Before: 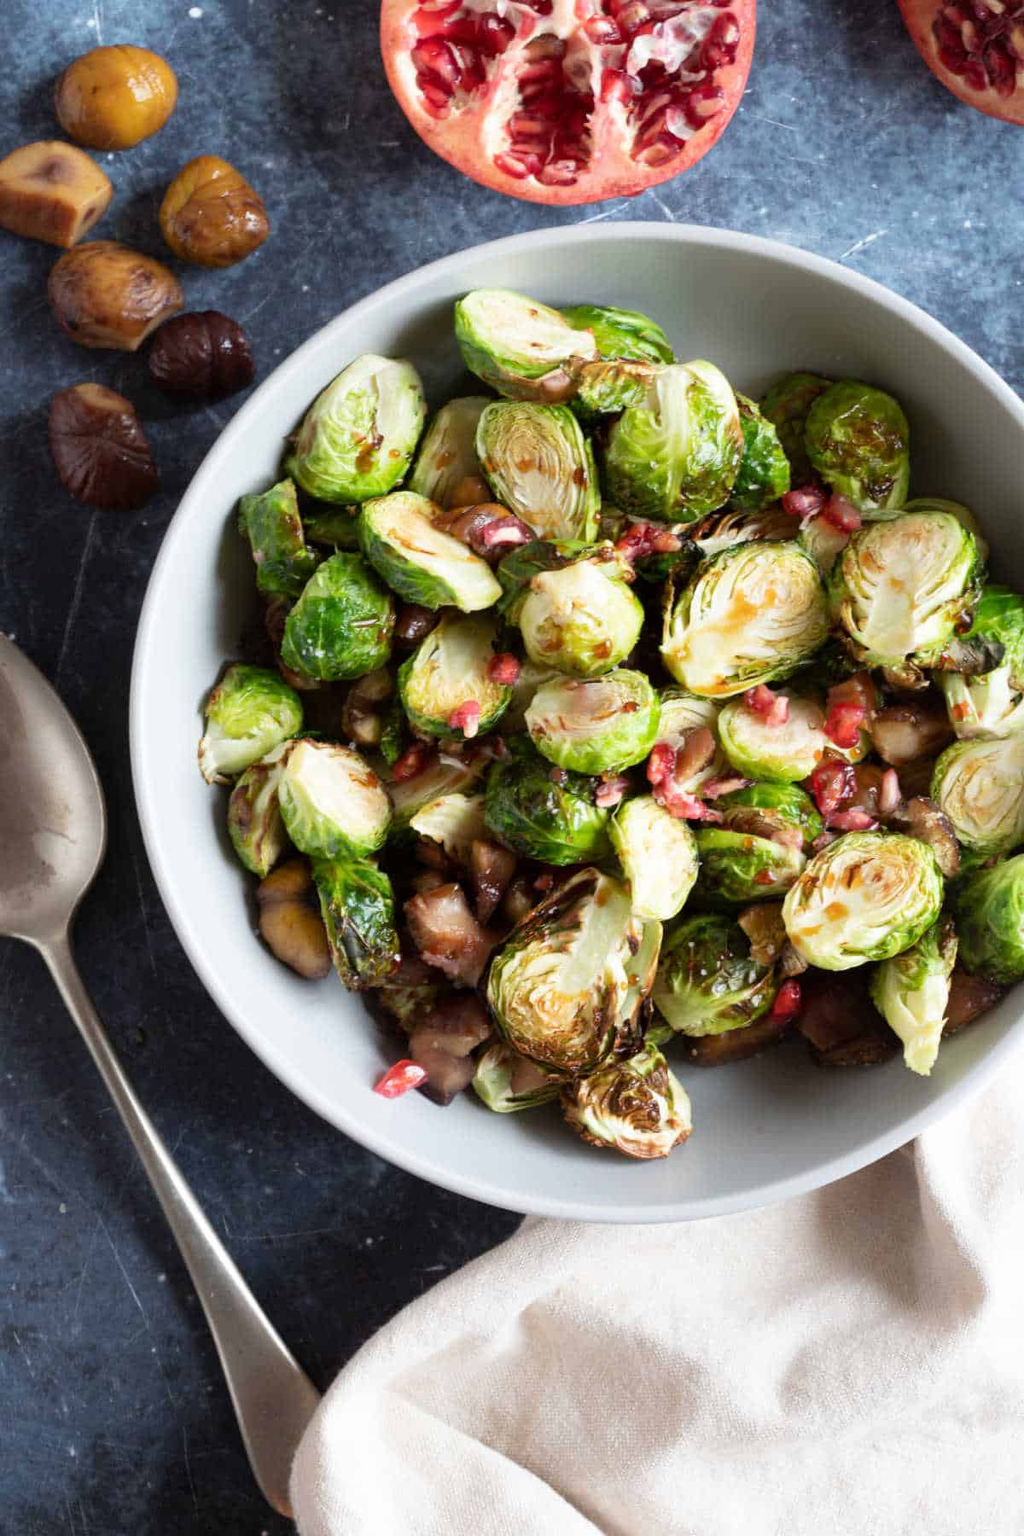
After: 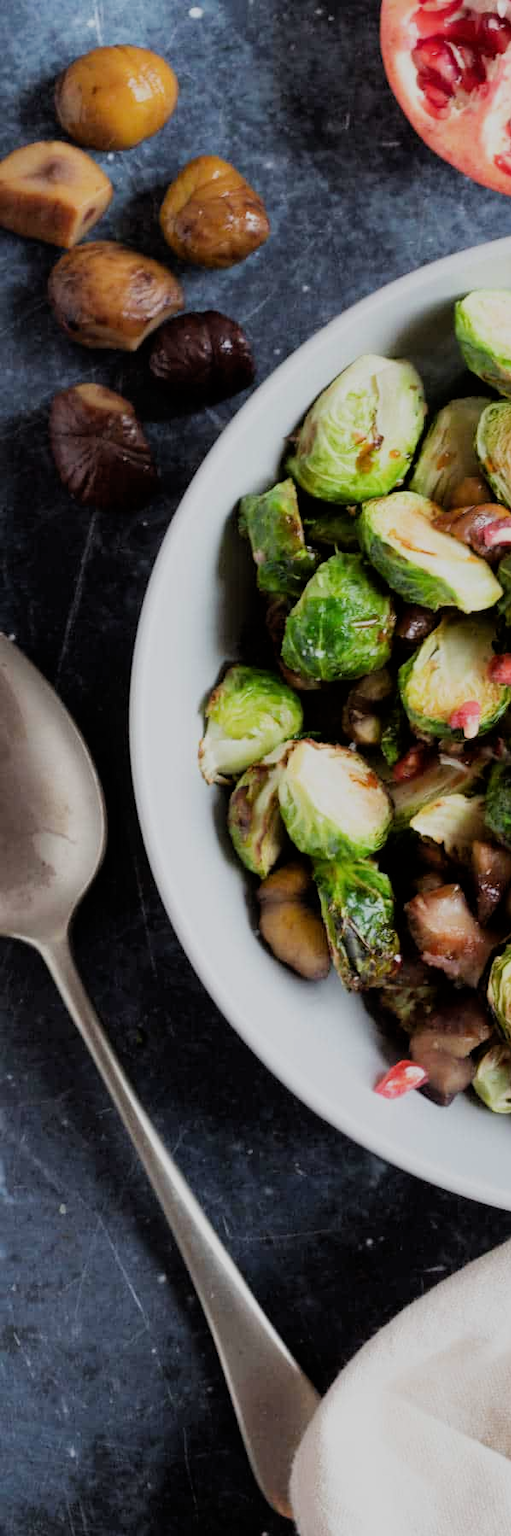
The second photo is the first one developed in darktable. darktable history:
crop and rotate: left 0.045%, top 0%, right 49.976%
filmic rgb: black relative exposure -7.35 EV, white relative exposure 5.05 EV, hardness 3.21
